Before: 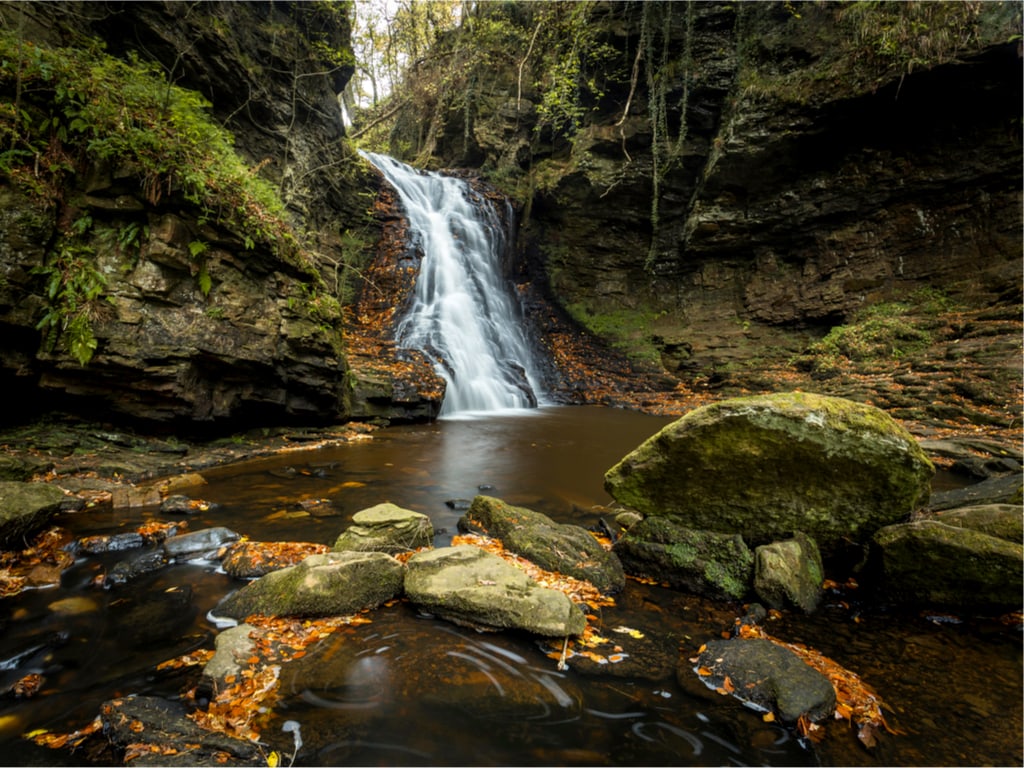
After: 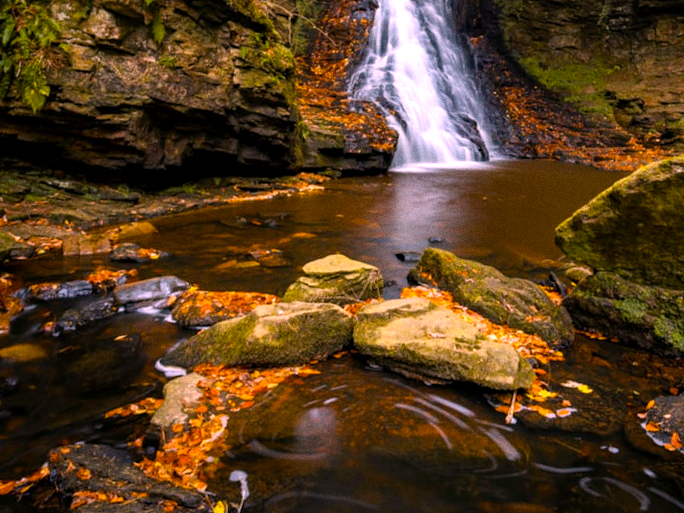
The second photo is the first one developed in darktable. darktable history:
crop and rotate: angle -0.82°, left 3.85%, top 31.828%, right 27.992%
haze removal: compatibility mode true, adaptive false
color balance rgb: perceptual saturation grading › global saturation 34.05%, global vibrance 5.56%
grain: coarseness 0.09 ISO
white balance: red 1.188, blue 1.11
